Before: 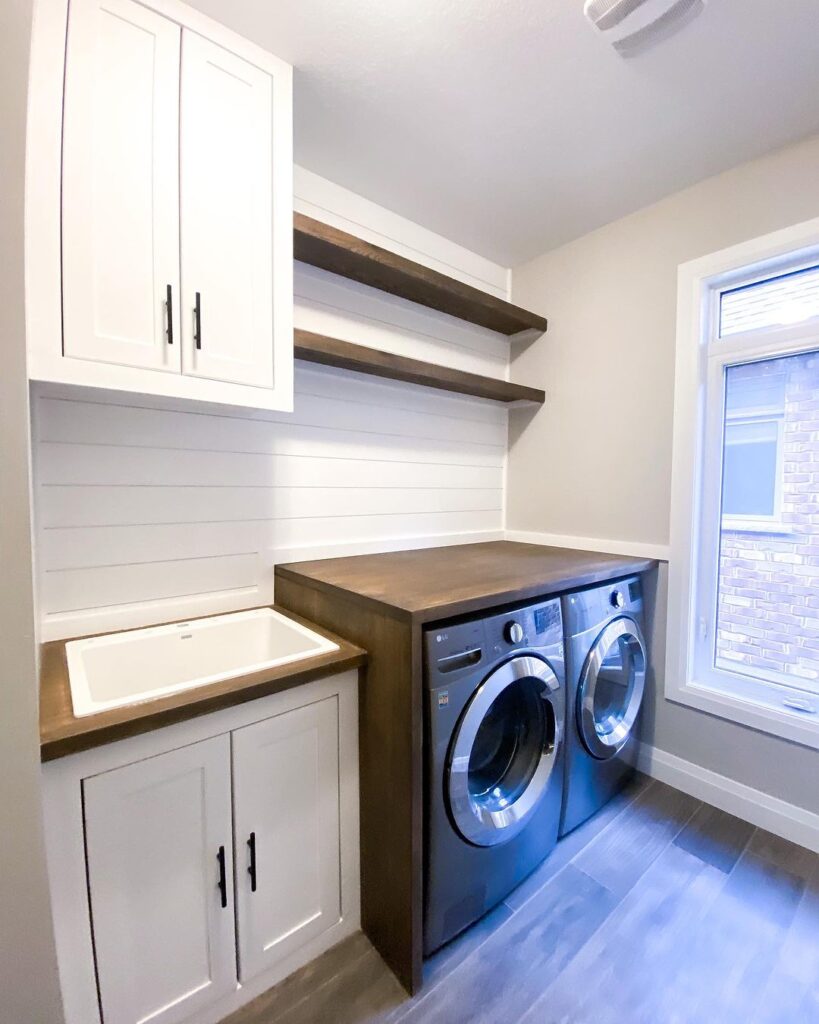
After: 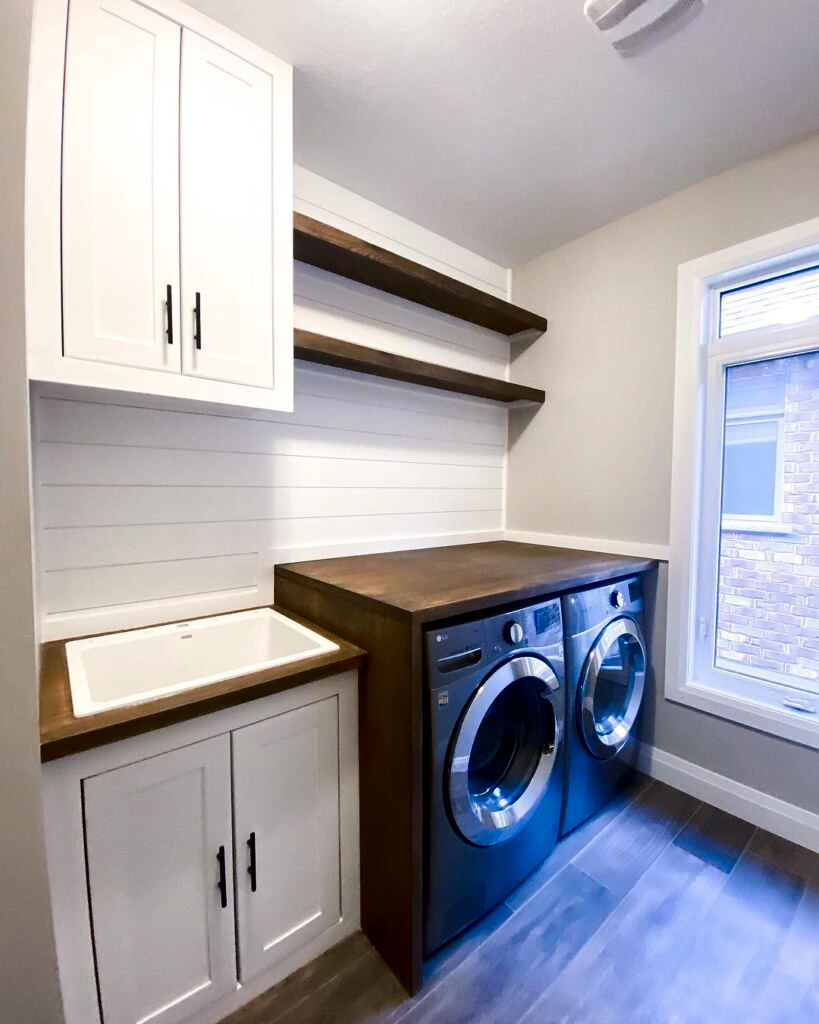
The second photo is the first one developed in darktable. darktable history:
contrast brightness saturation: contrast 0.129, brightness -0.223, saturation 0.146
